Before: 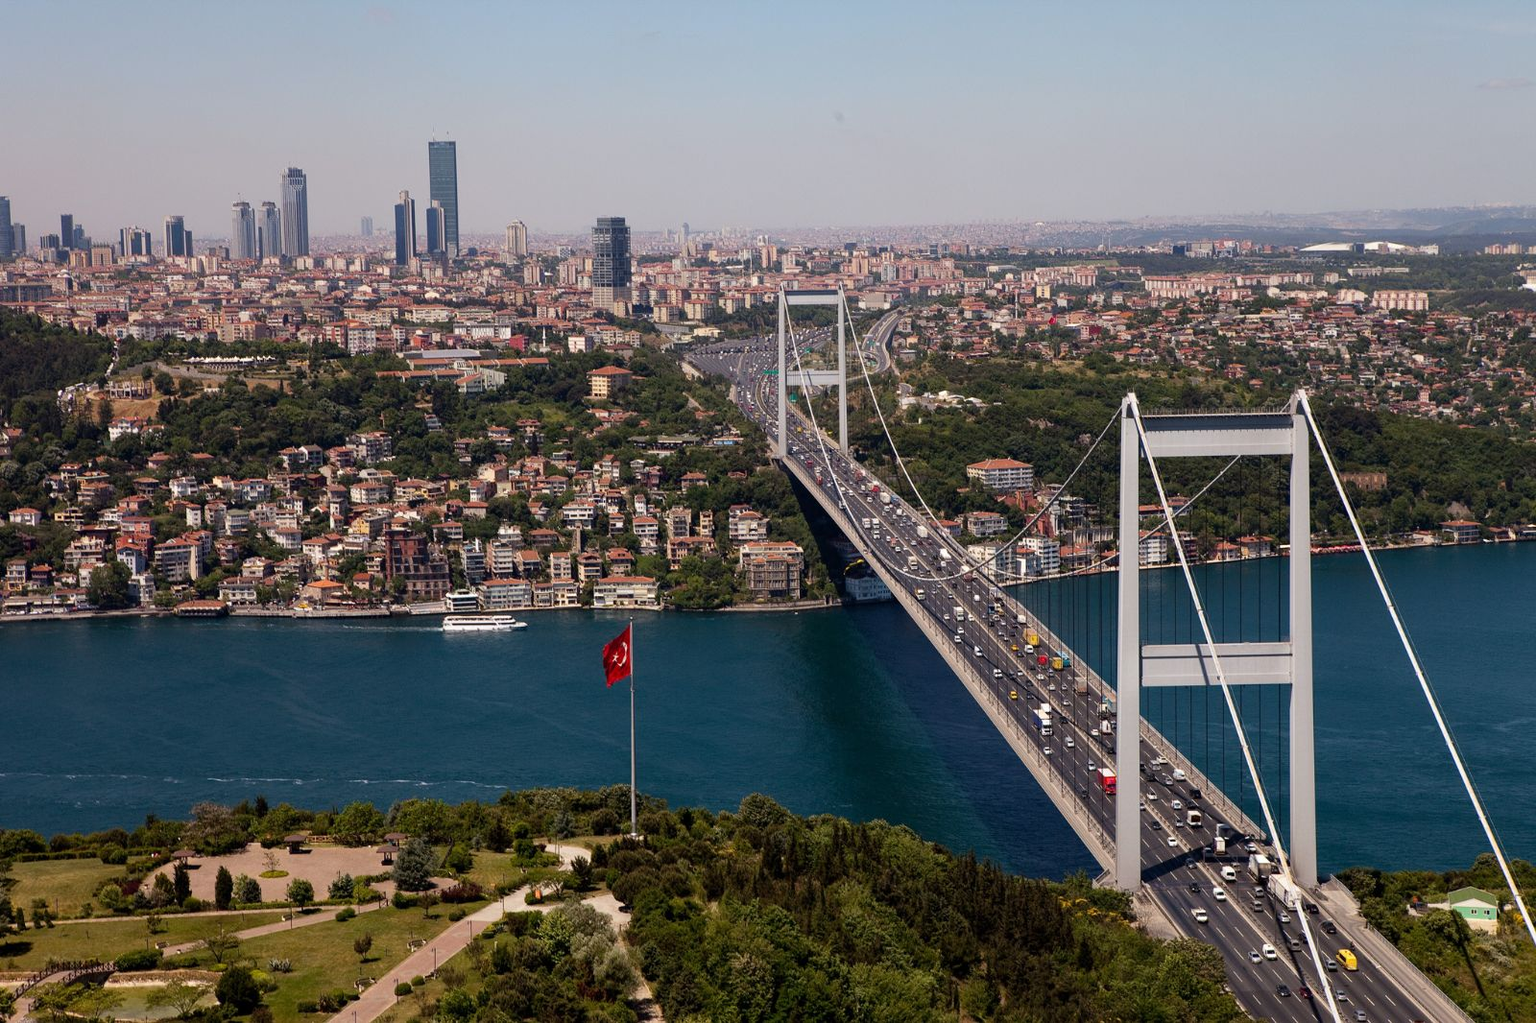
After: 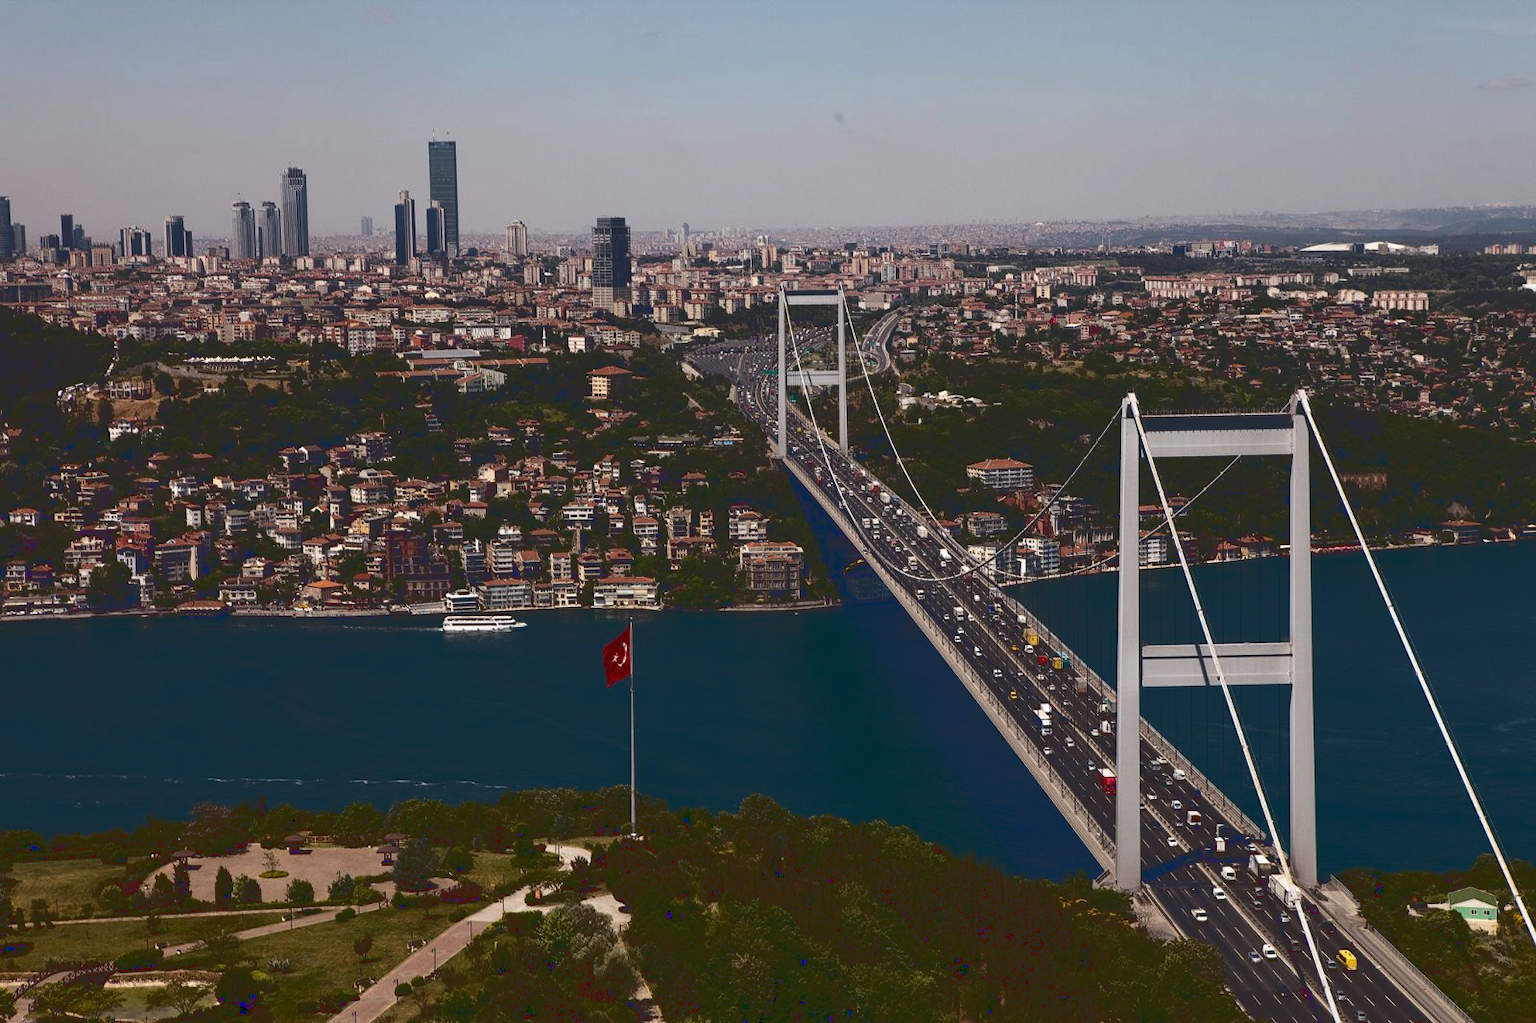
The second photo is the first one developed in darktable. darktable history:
base curve: curves: ch0 [(0, 0.02) (0.083, 0.036) (1, 1)]
